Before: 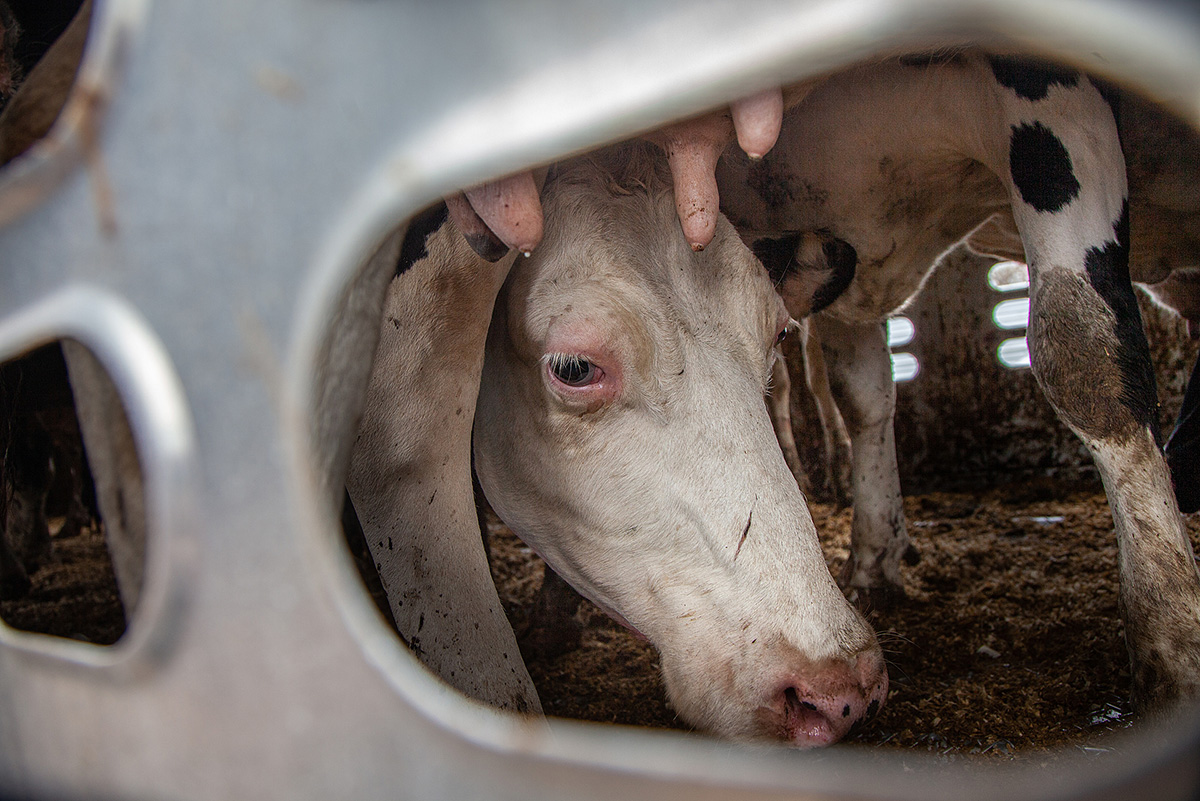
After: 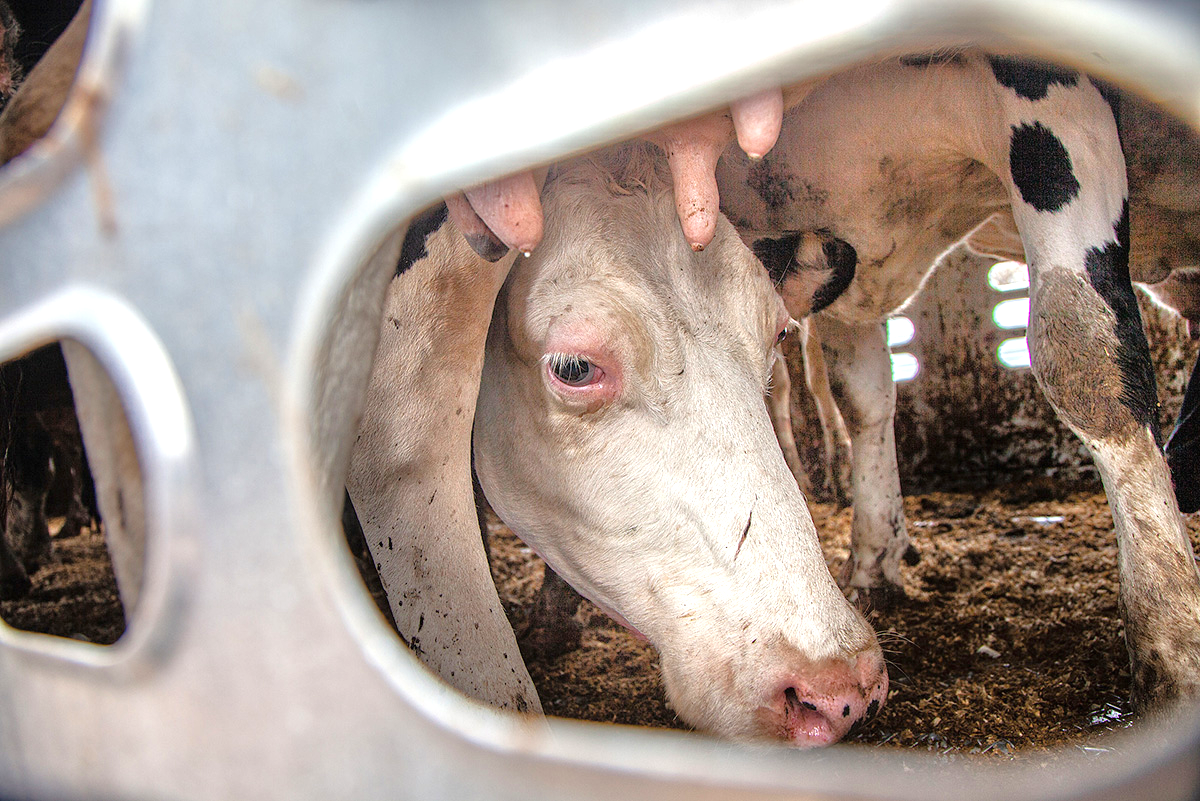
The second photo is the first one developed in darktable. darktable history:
tone equalizer: -7 EV 0.15 EV, -6 EV 0.6 EV, -5 EV 1.15 EV, -4 EV 1.33 EV, -3 EV 1.15 EV, -2 EV 0.6 EV, -1 EV 0.15 EV, mask exposure compensation -0.5 EV
exposure: black level correction 0, exposure 0.9 EV, compensate highlight preservation false
